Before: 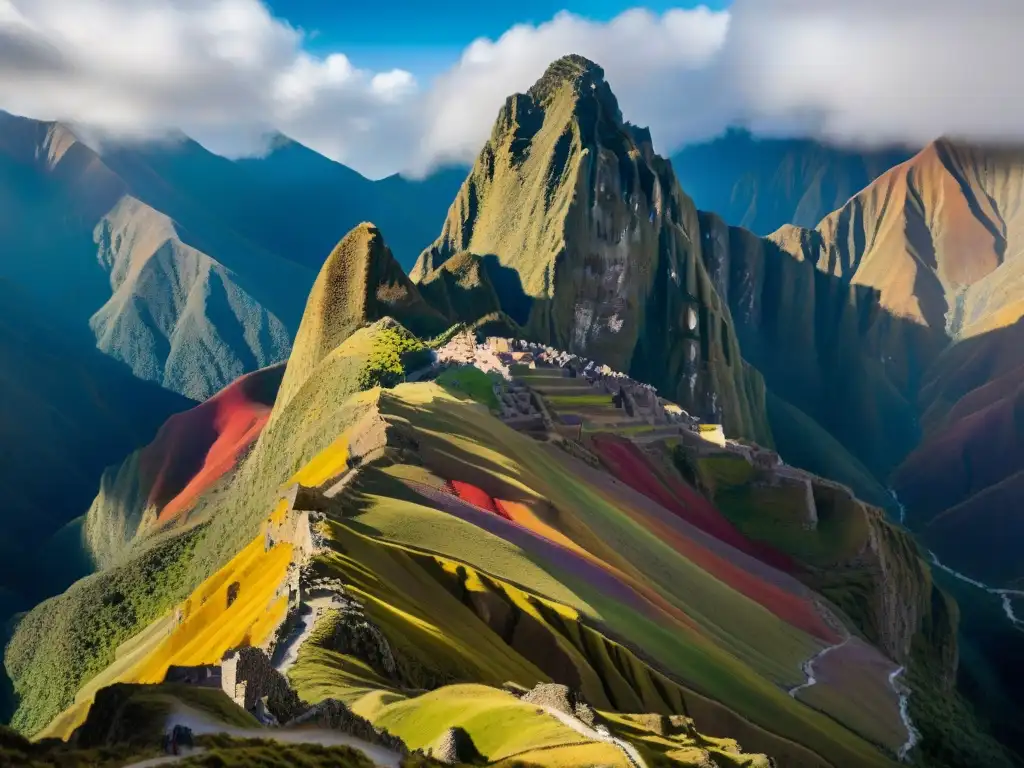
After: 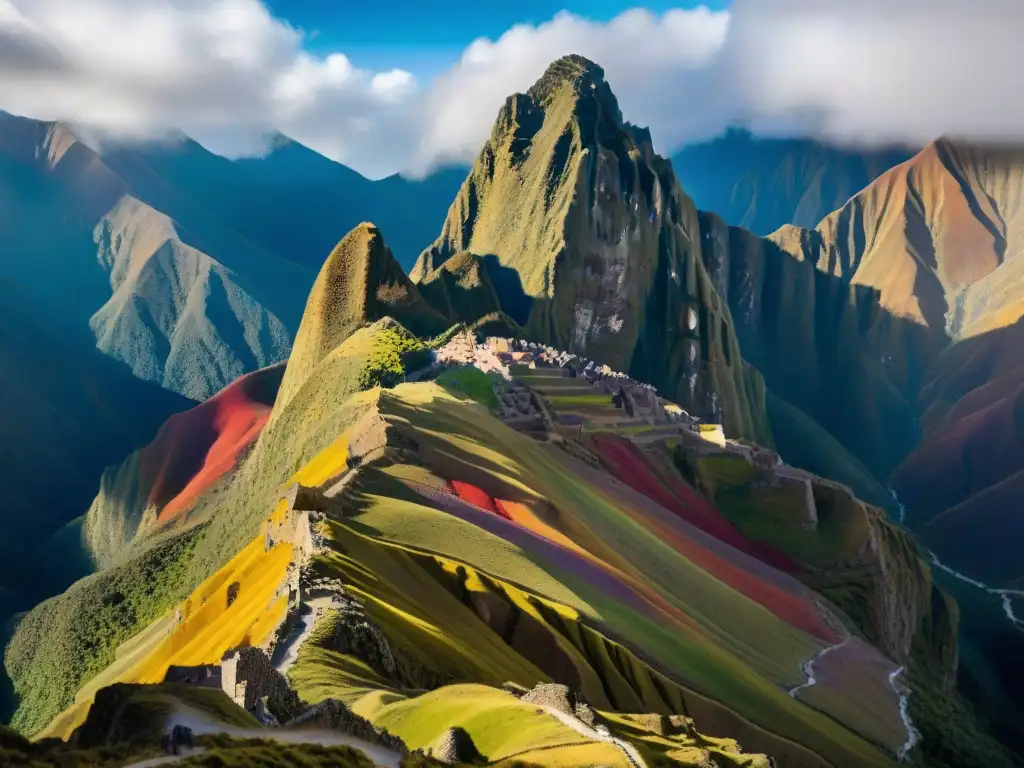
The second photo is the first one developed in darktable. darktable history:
shadows and highlights: shadows 11.2, white point adjustment 1.24, highlights -0.958, soften with gaussian
